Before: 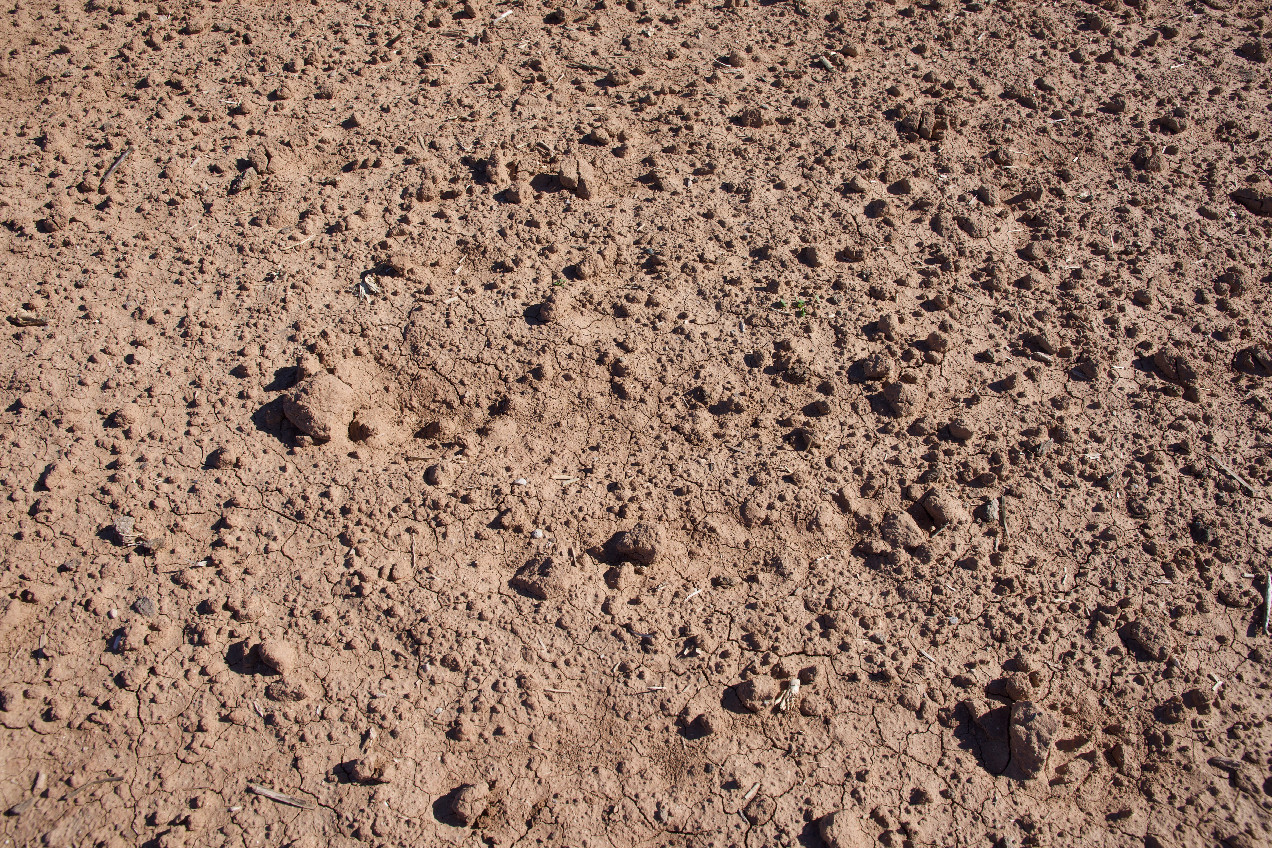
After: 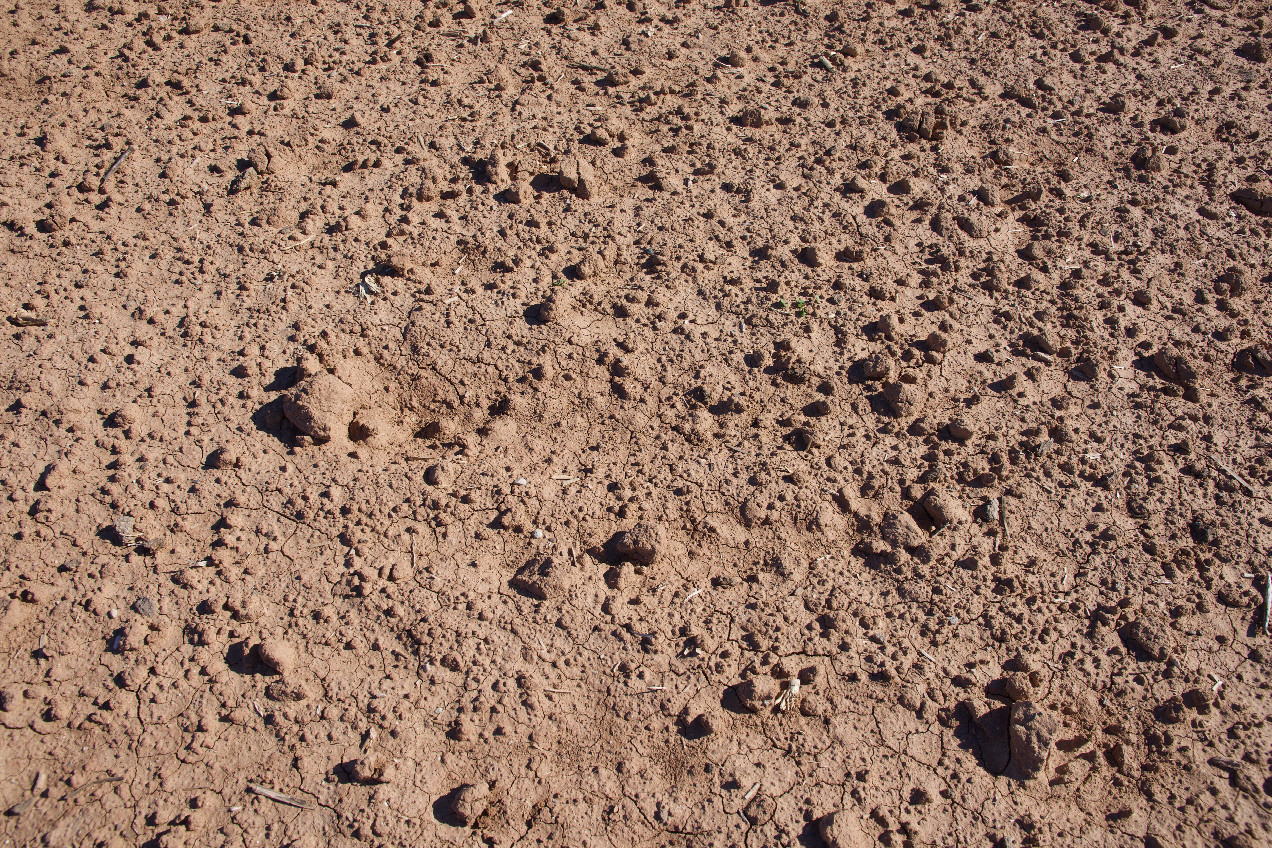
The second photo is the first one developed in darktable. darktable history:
contrast brightness saturation: contrast -0.022, brightness -0.008, saturation 0.044
